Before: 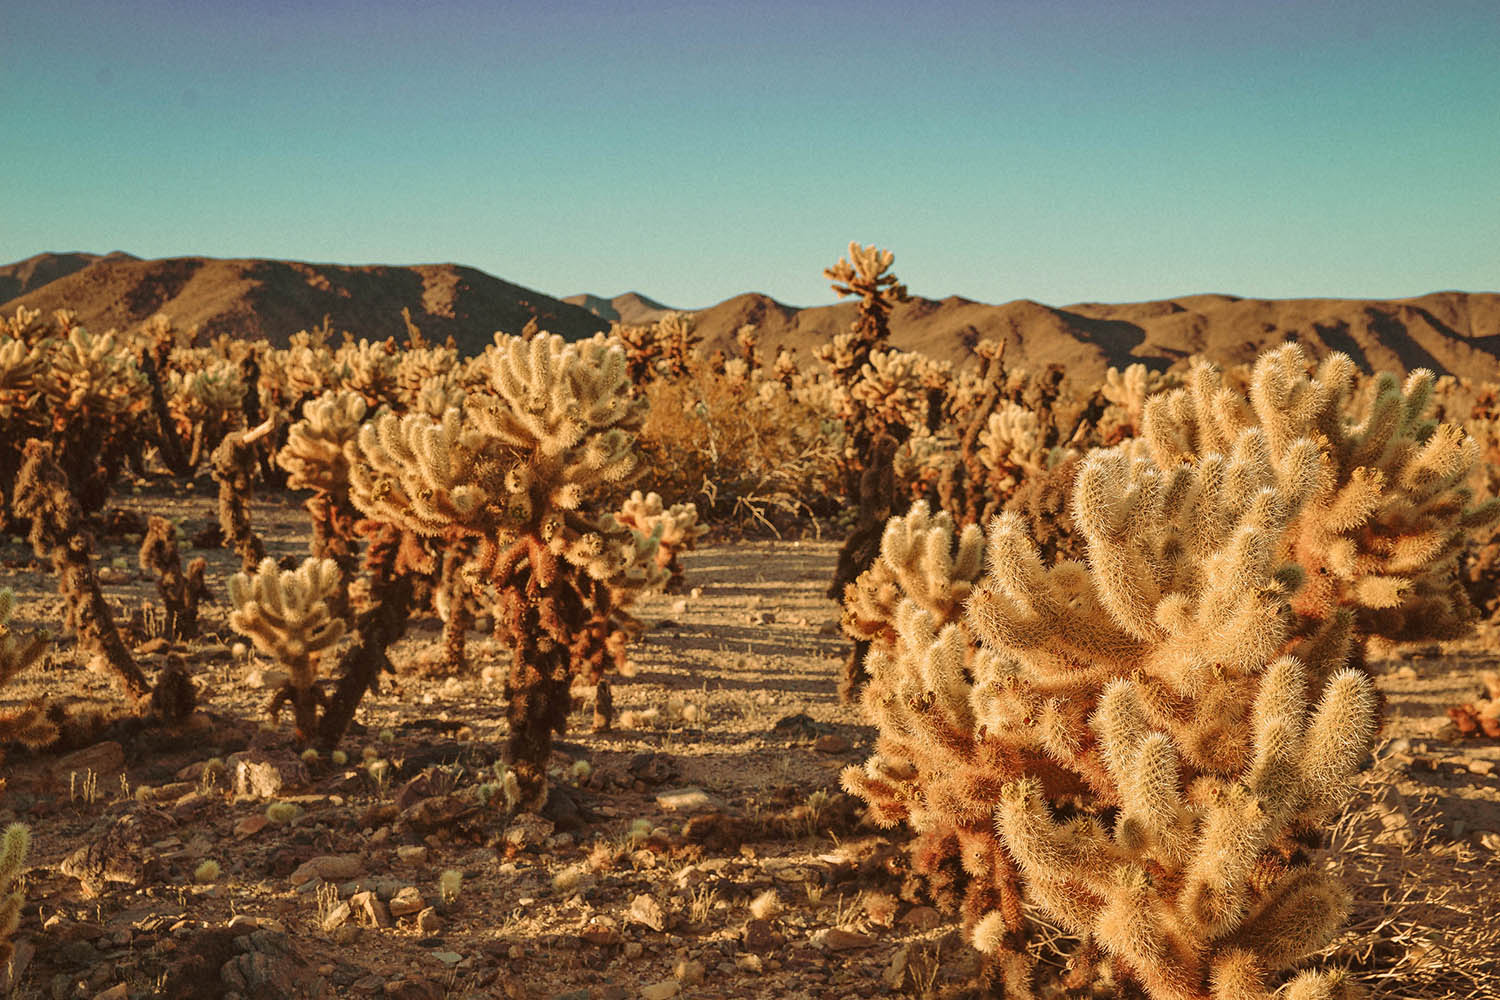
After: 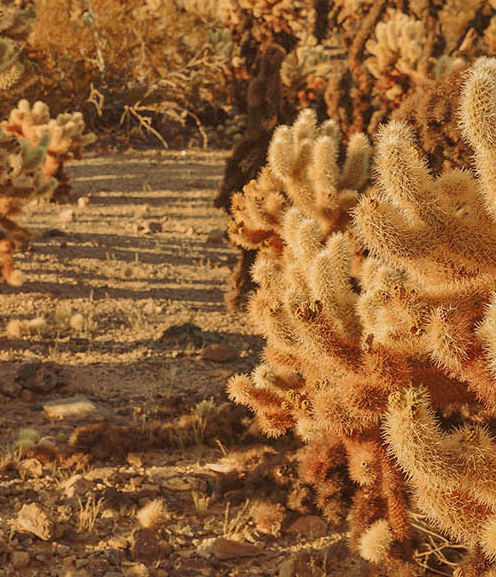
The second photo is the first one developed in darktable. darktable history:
exposure: exposure -0.072 EV, compensate highlight preservation false
shadows and highlights: on, module defaults
crop: left 40.878%, top 39.176%, right 25.993%, bottom 3.081%
